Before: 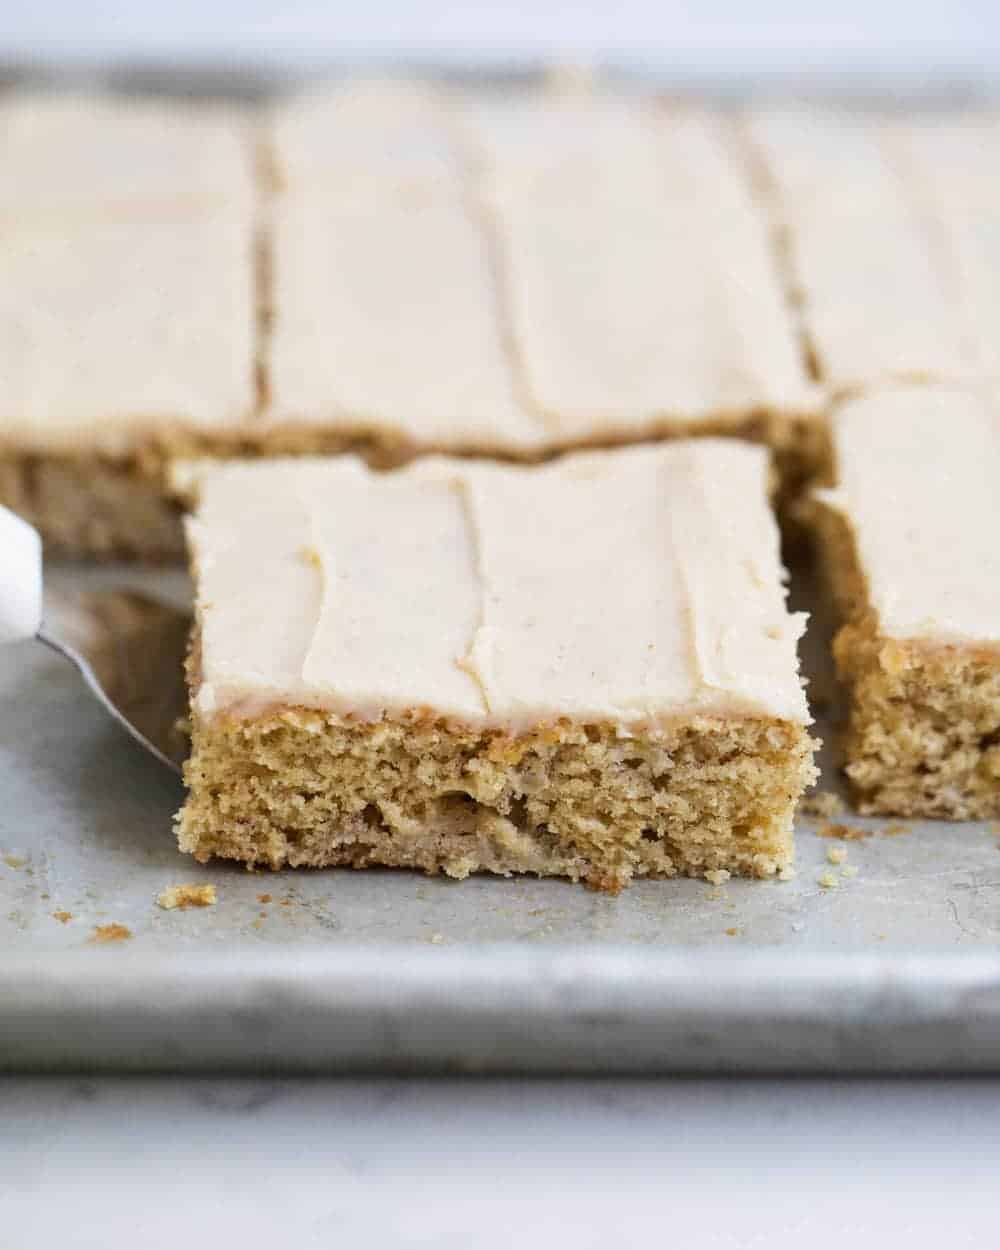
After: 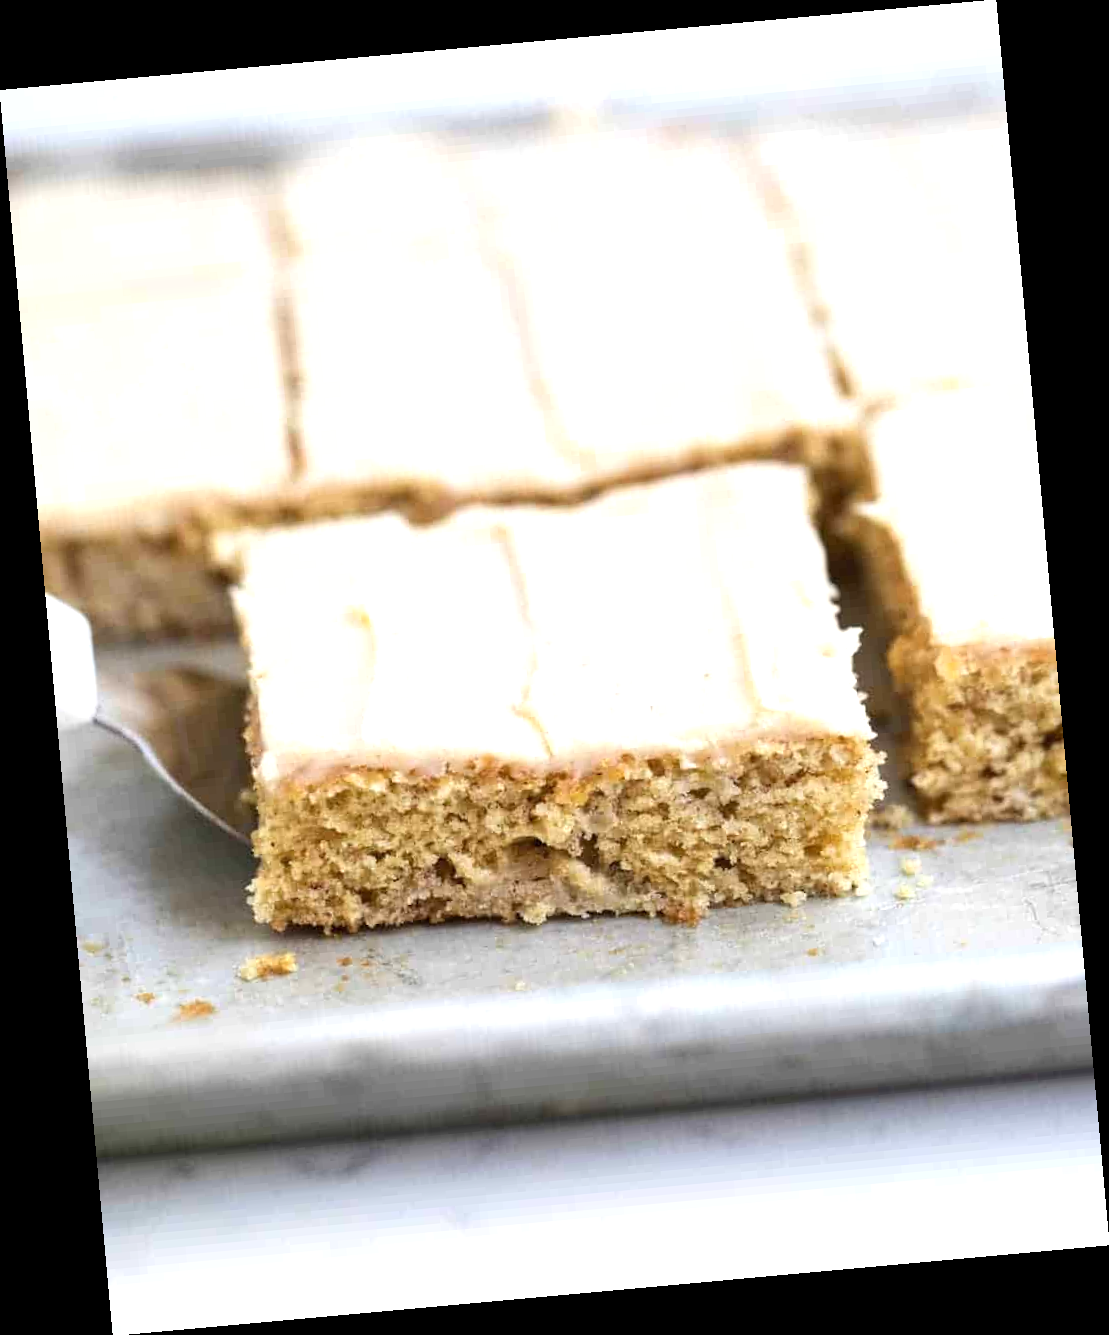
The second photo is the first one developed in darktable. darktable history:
exposure: exposure 0.6 EV, compensate highlight preservation false
rotate and perspective: rotation -5.2°, automatic cropping off
